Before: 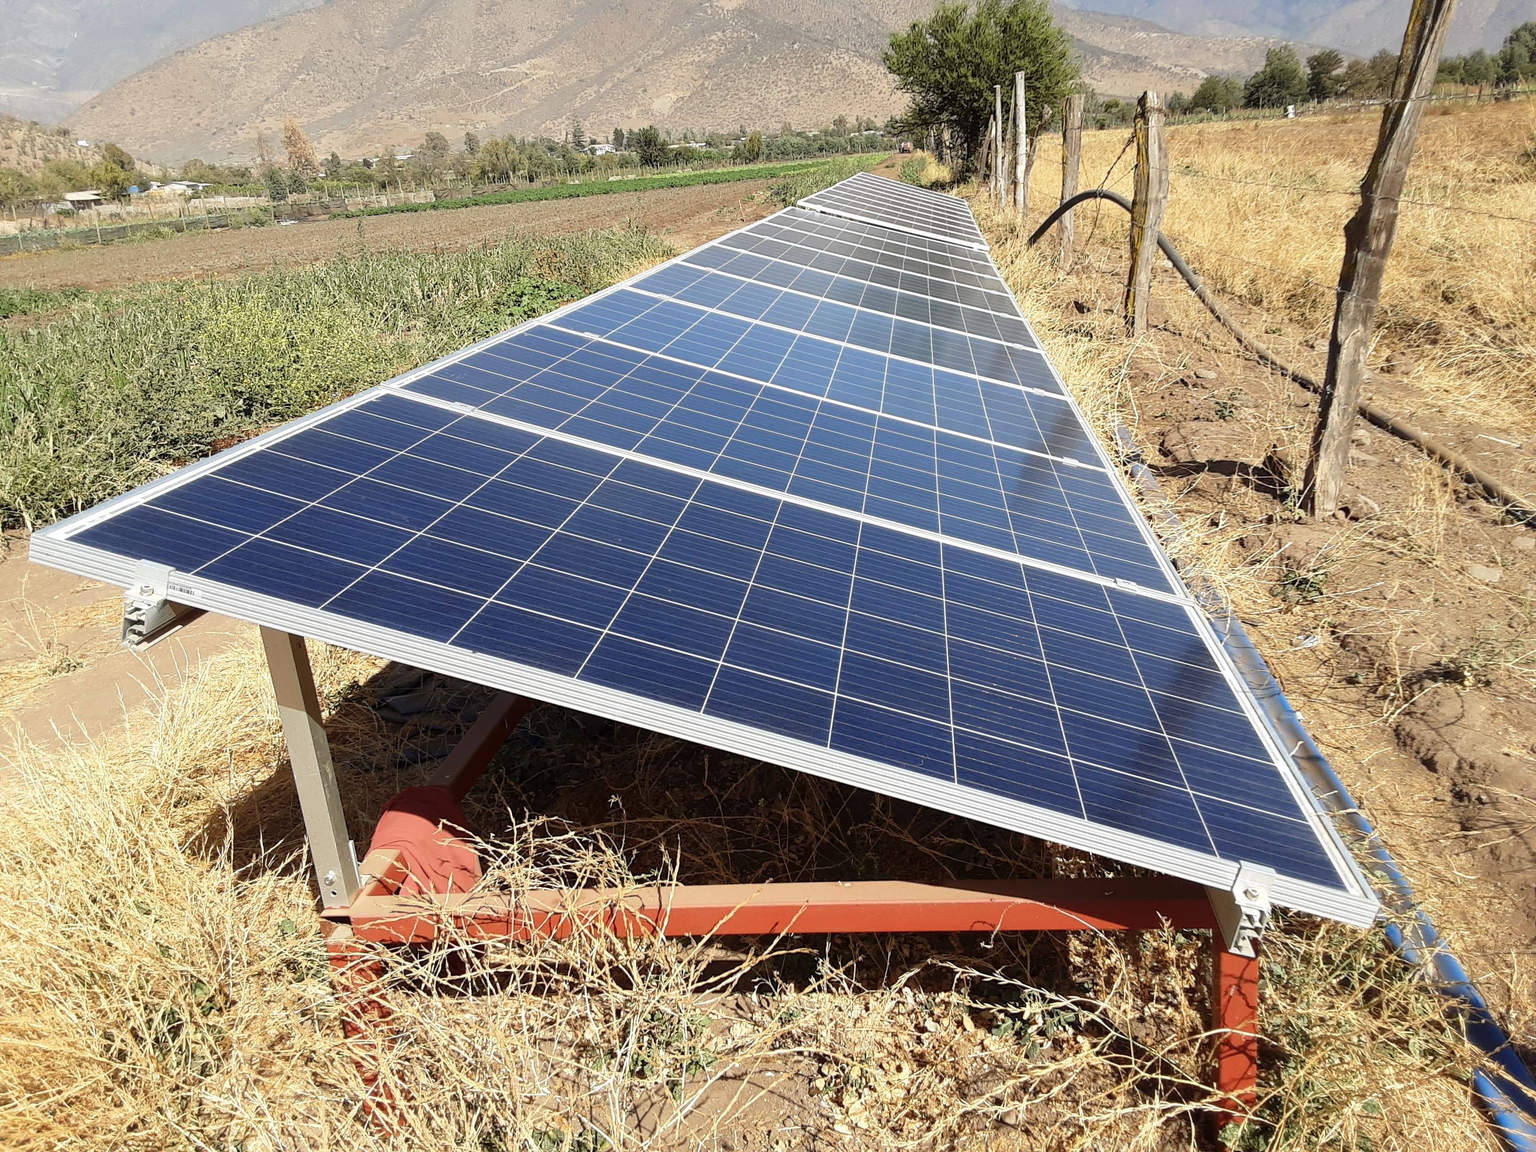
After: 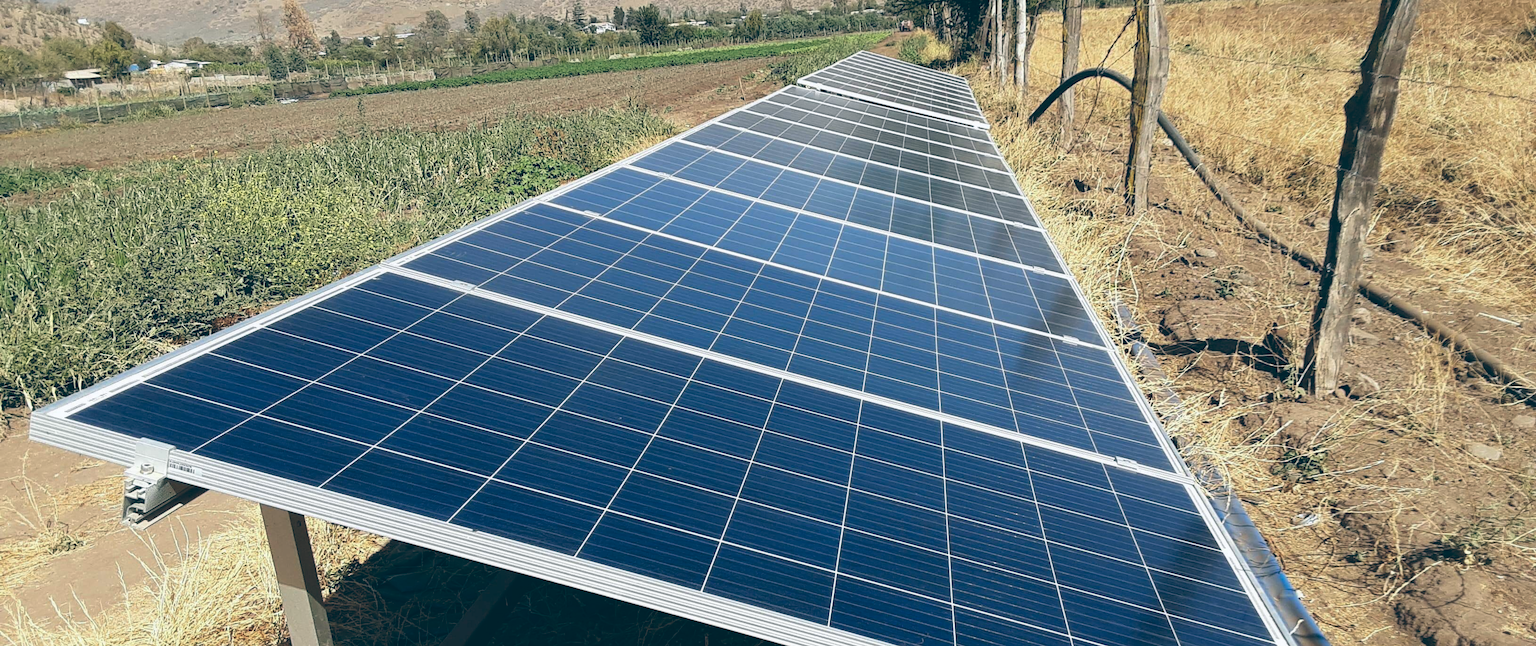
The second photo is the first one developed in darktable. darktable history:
exposure: exposure -0.36 EV, compensate highlight preservation false
tone equalizer: on, module defaults
crop and rotate: top 10.605%, bottom 33.274%
color balance: lift [1.016, 0.983, 1, 1.017], gamma [0.958, 1, 1, 1], gain [0.981, 1.007, 0.993, 1.002], input saturation 118.26%, contrast 13.43%, contrast fulcrum 21.62%, output saturation 82.76%
